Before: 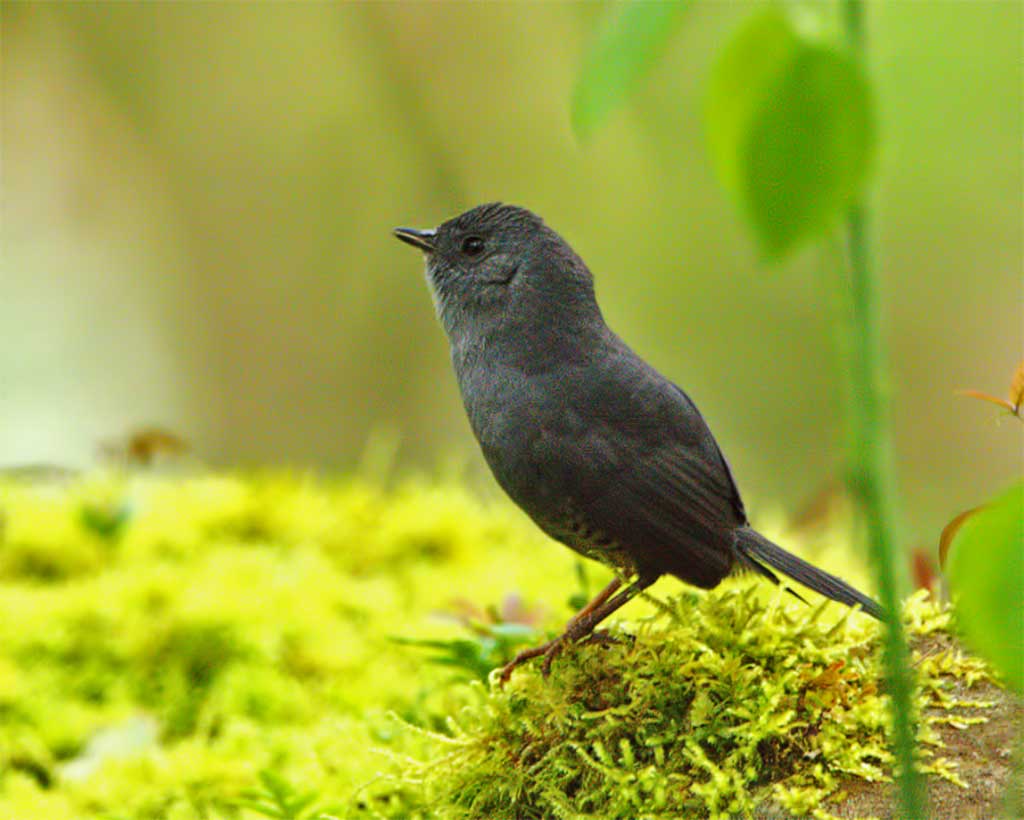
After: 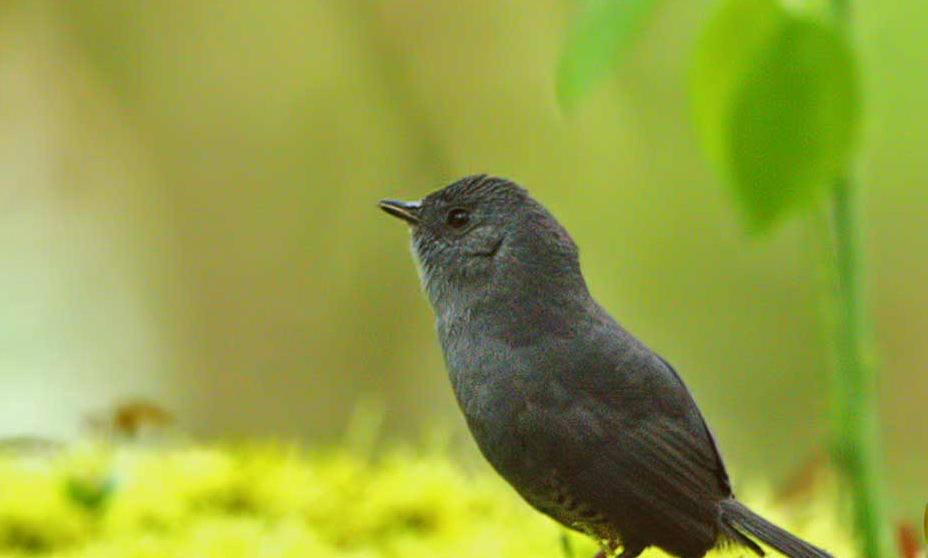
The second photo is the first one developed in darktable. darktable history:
color balance: lift [1.004, 1.002, 1.002, 0.998], gamma [1, 1.007, 1.002, 0.993], gain [1, 0.977, 1.013, 1.023], contrast -3.64%
crop: left 1.509%, top 3.452%, right 7.696%, bottom 28.452%
